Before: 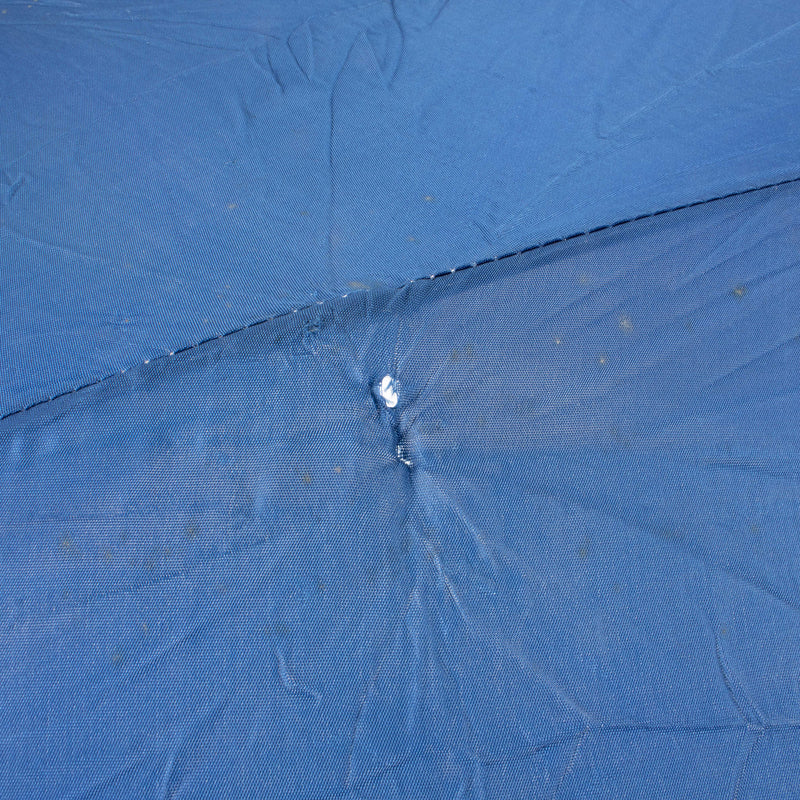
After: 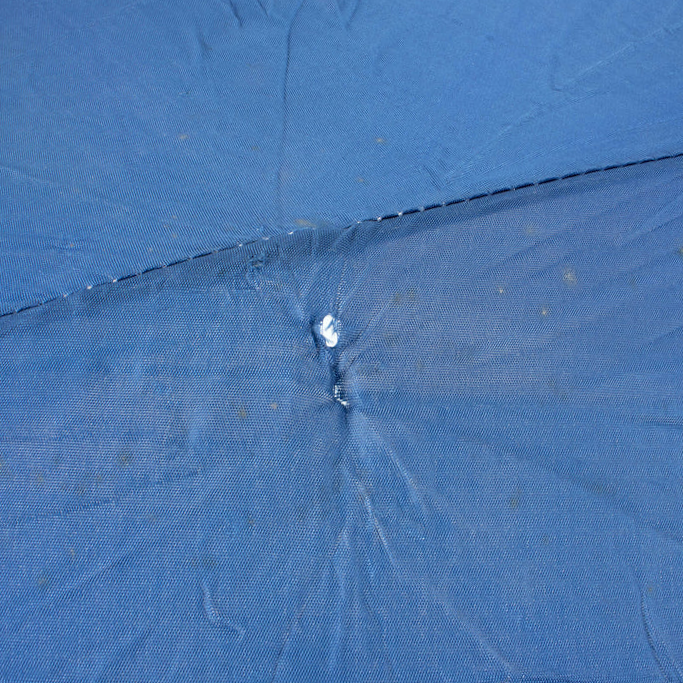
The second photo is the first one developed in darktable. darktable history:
crop and rotate: angle -3.27°, left 5.211%, top 5.211%, right 4.607%, bottom 4.607%
white balance: red 0.978, blue 0.999
